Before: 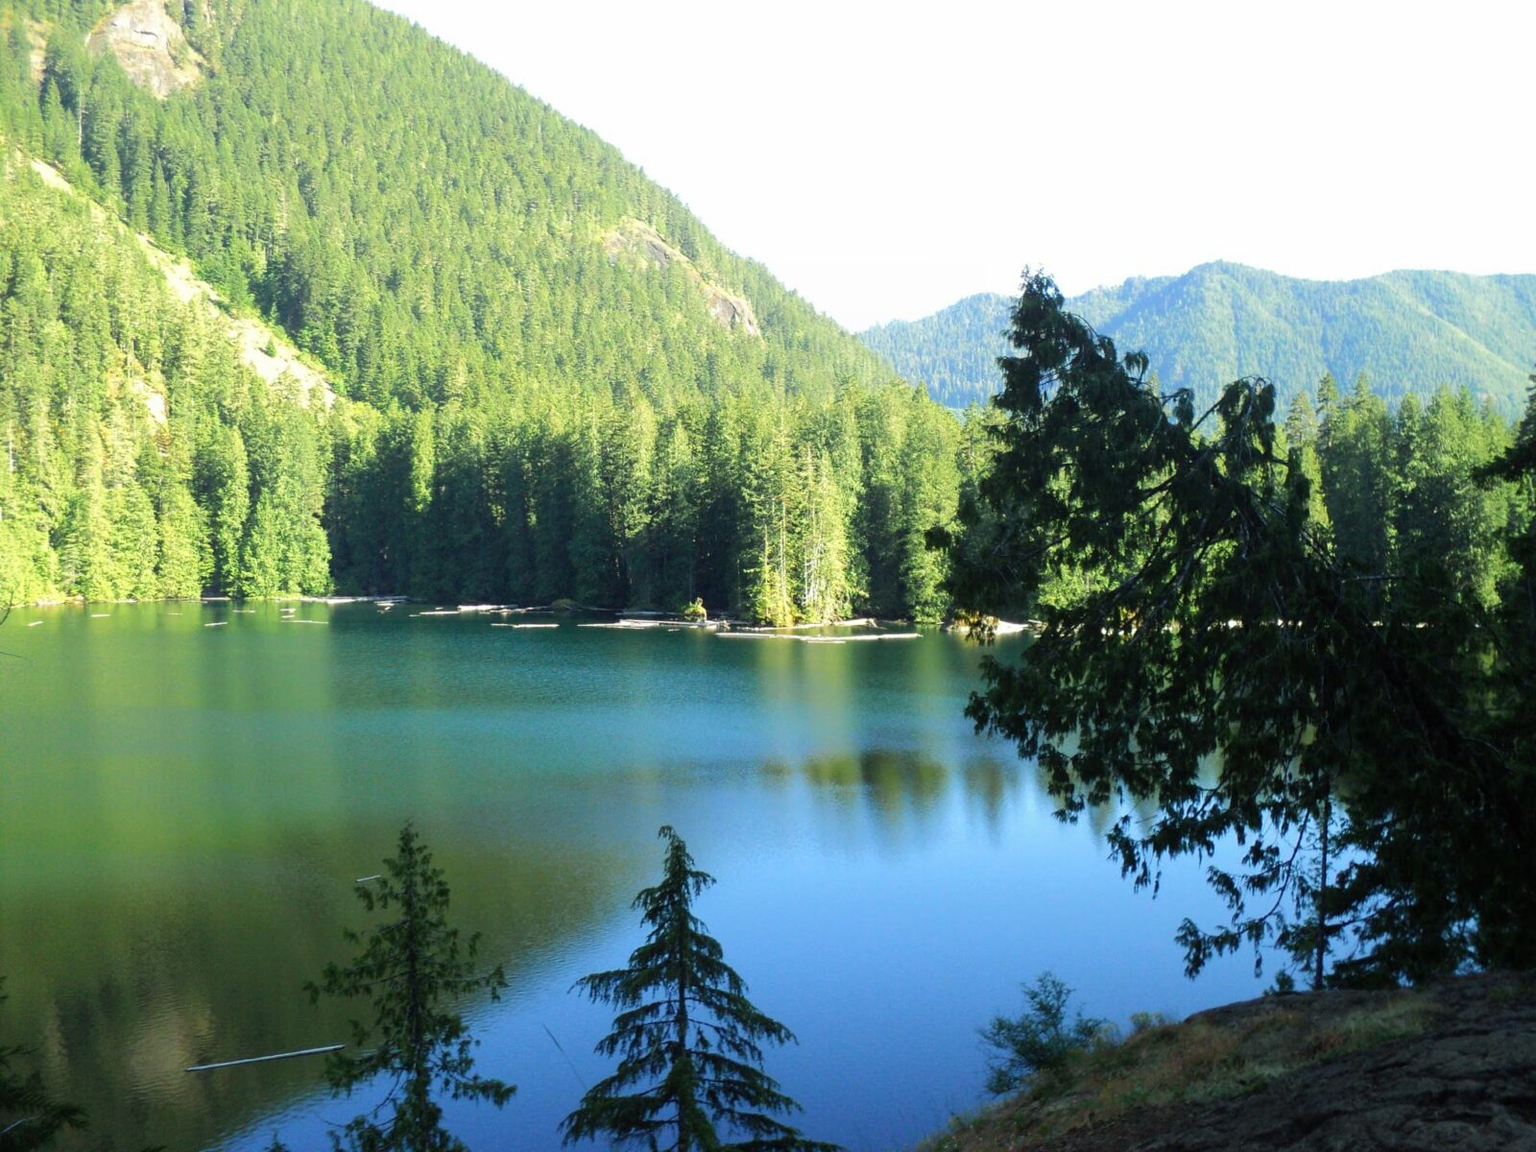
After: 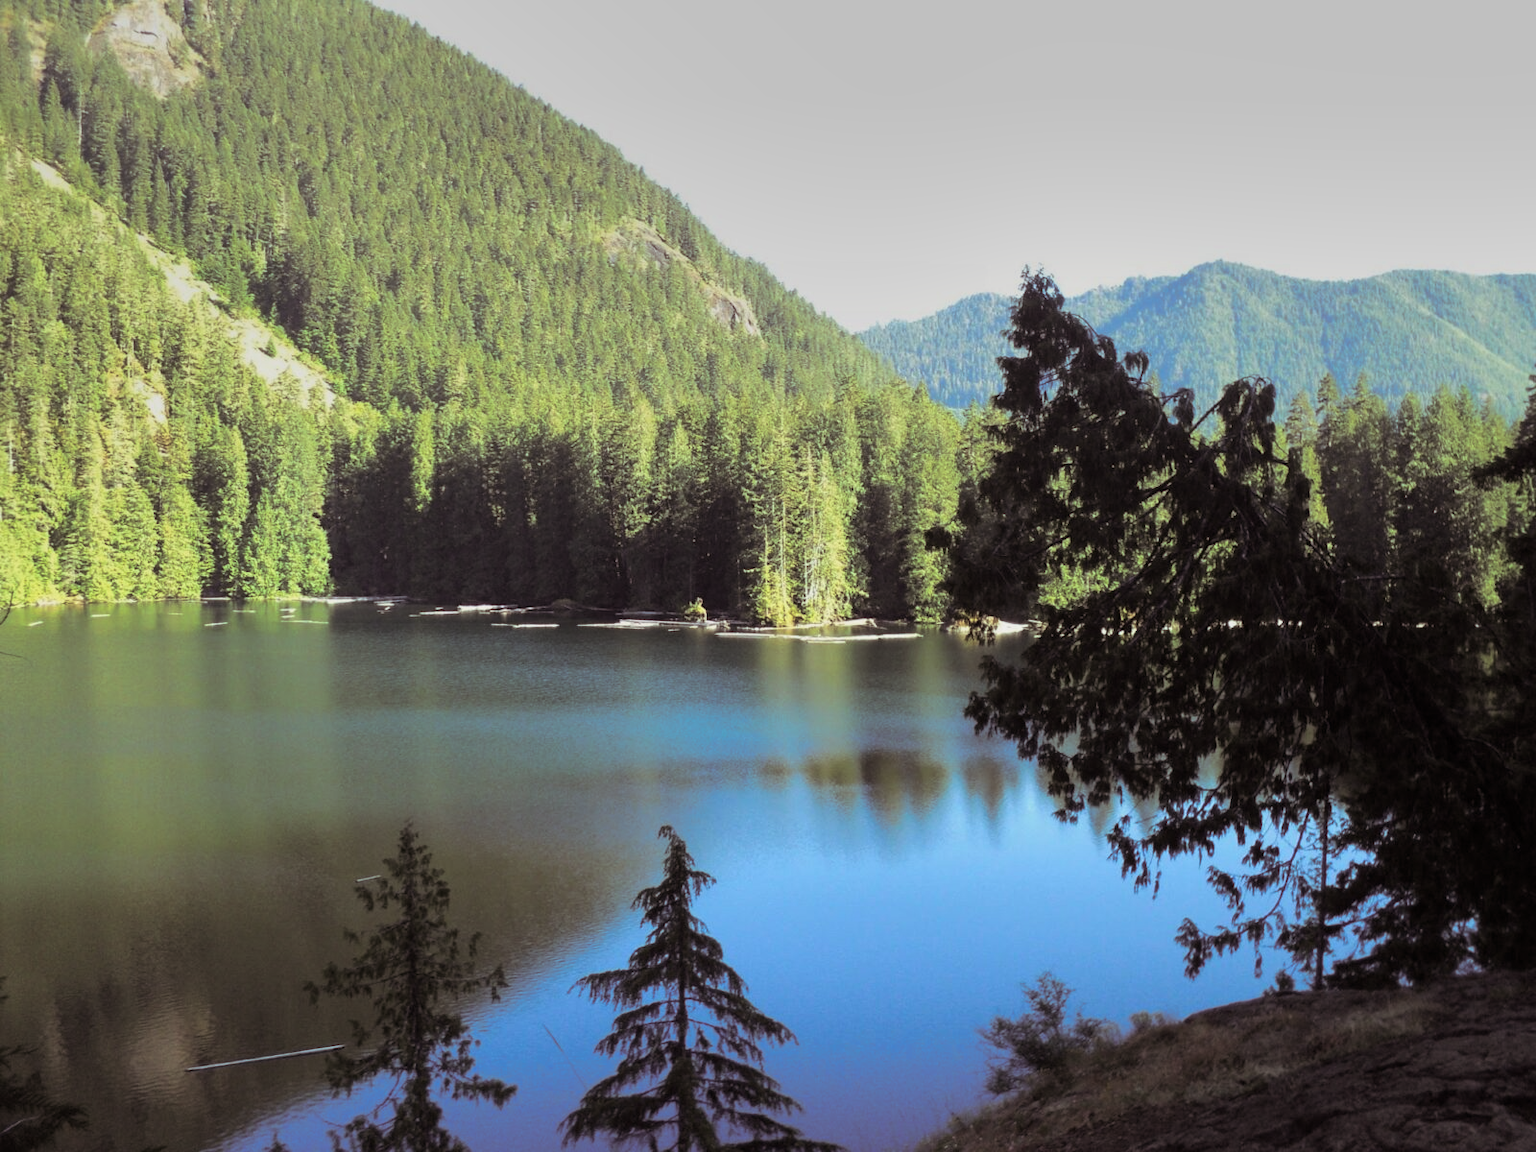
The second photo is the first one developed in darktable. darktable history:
shadows and highlights: shadows 5, soften with gaussian
split-toning: shadows › saturation 0.24, highlights › hue 54°, highlights › saturation 0.24
graduated density: on, module defaults
